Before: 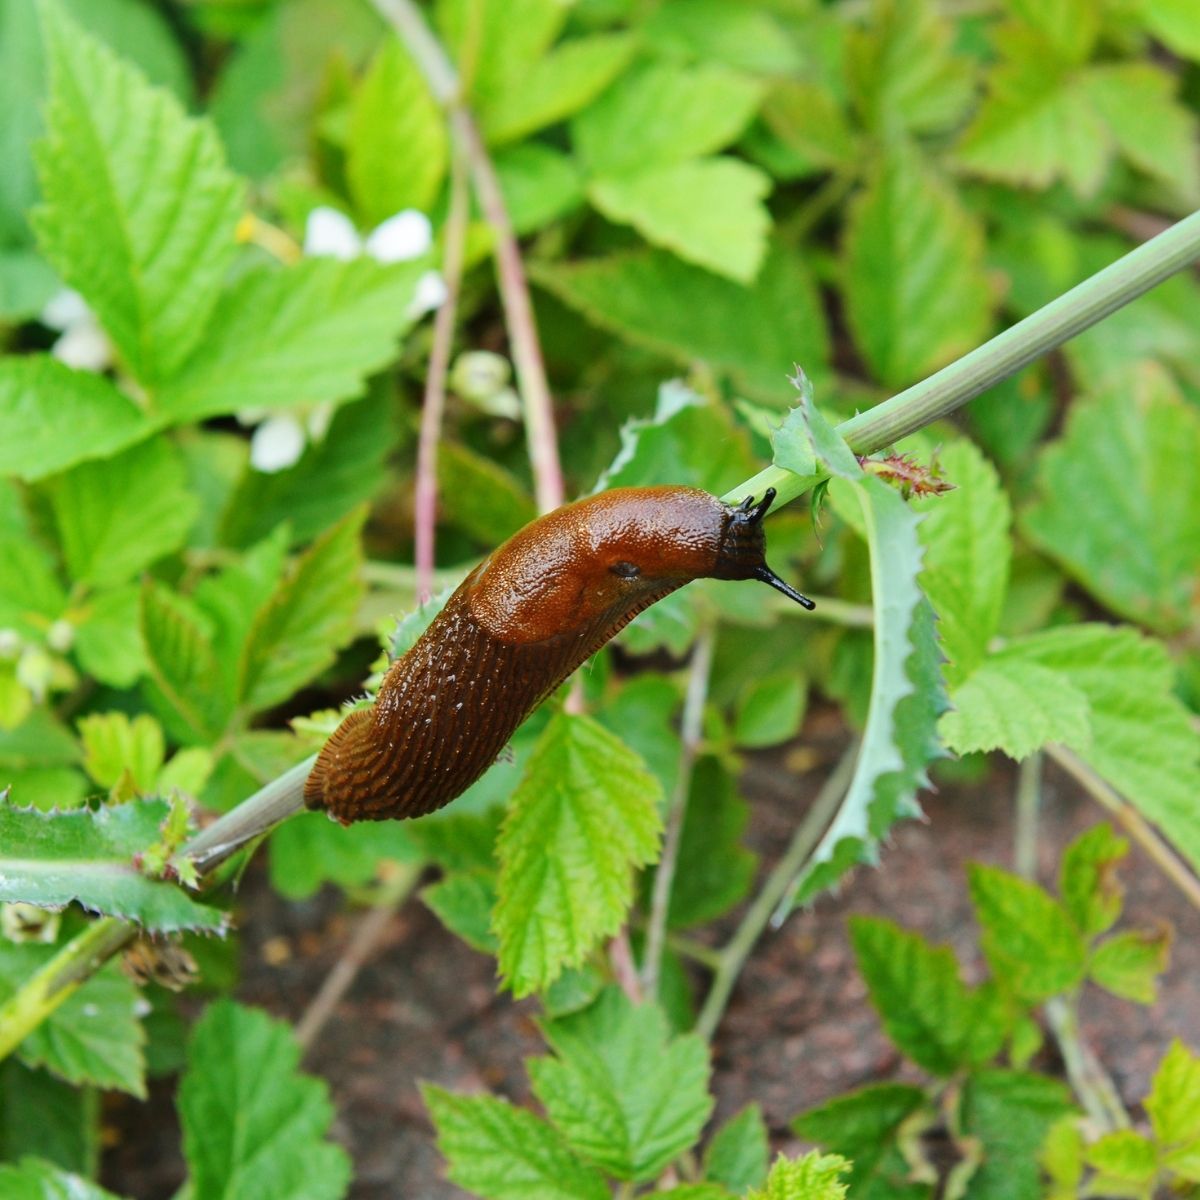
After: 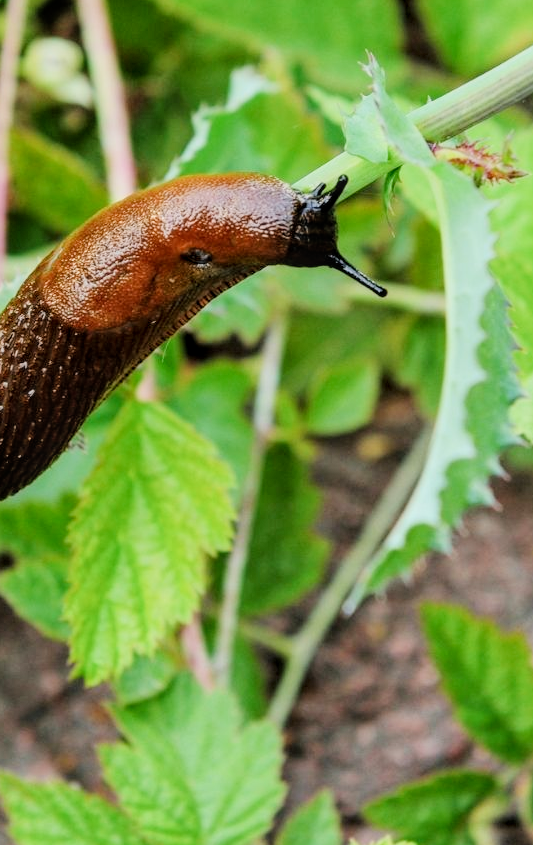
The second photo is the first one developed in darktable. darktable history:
crop: left 35.684%, top 26.127%, right 19.816%, bottom 3.39%
tone equalizer: -8 EV -0.711 EV, -7 EV -0.702 EV, -6 EV -0.562 EV, -5 EV -0.41 EV, -3 EV 0.391 EV, -2 EV 0.6 EV, -1 EV 0.681 EV, +0 EV 0.773 EV
filmic rgb: black relative exposure -7.65 EV, white relative exposure 4.56 EV, threshold 3.01 EV, hardness 3.61, enable highlight reconstruction true
local contrast: on, module defaults
